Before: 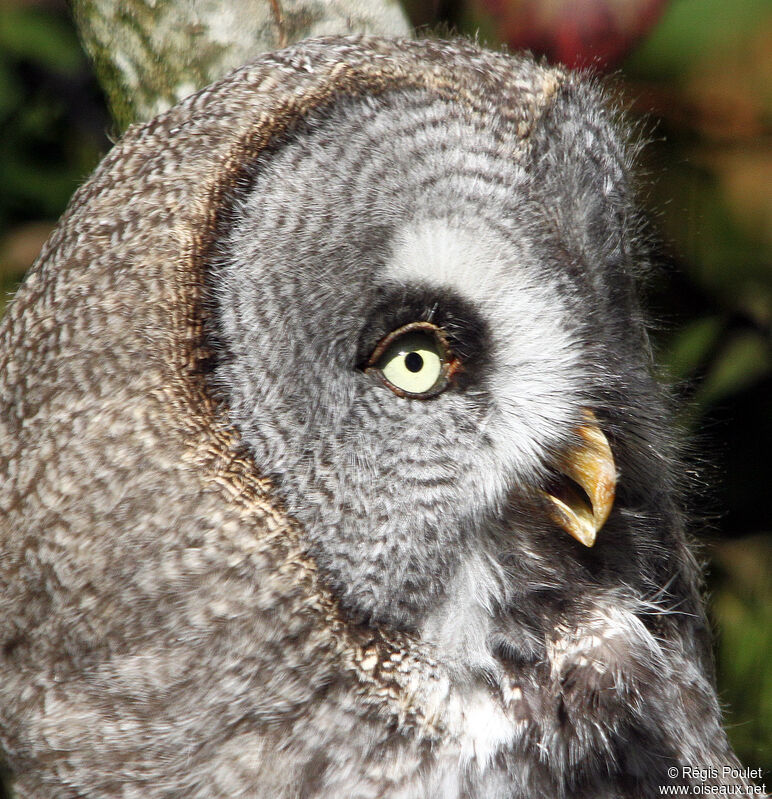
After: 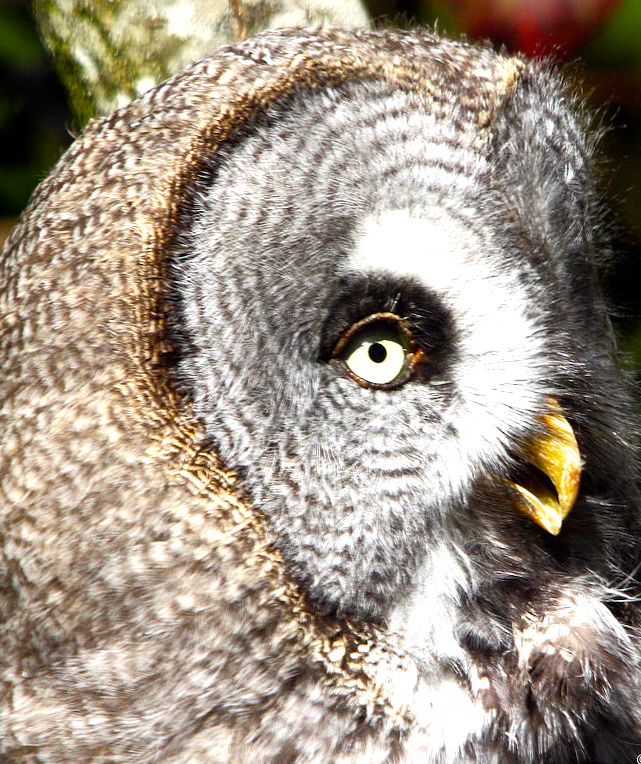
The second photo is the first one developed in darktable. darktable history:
tone equalizer: -8 EV -0.717 EV, -7 EV -0.686 EV, -6 EV -0.6 EV, -5 EV -0.378 EV, -3 EV 0.393 EV, -2 EV 0.6 EV, -1 EV 0.698 EV, +0 EV 0.728 EV, edges refinement/feathering 500, mask exposure compensation -1.57 EV, preserve details guided filter
crop and rotate: angle 0.778°, left 4.121%, top 0.521%, right 11.562%, bottom 2.419%
color balance rgb: perceptual saturation grading › global saturation 41.146%, global vibrance 9.563%
